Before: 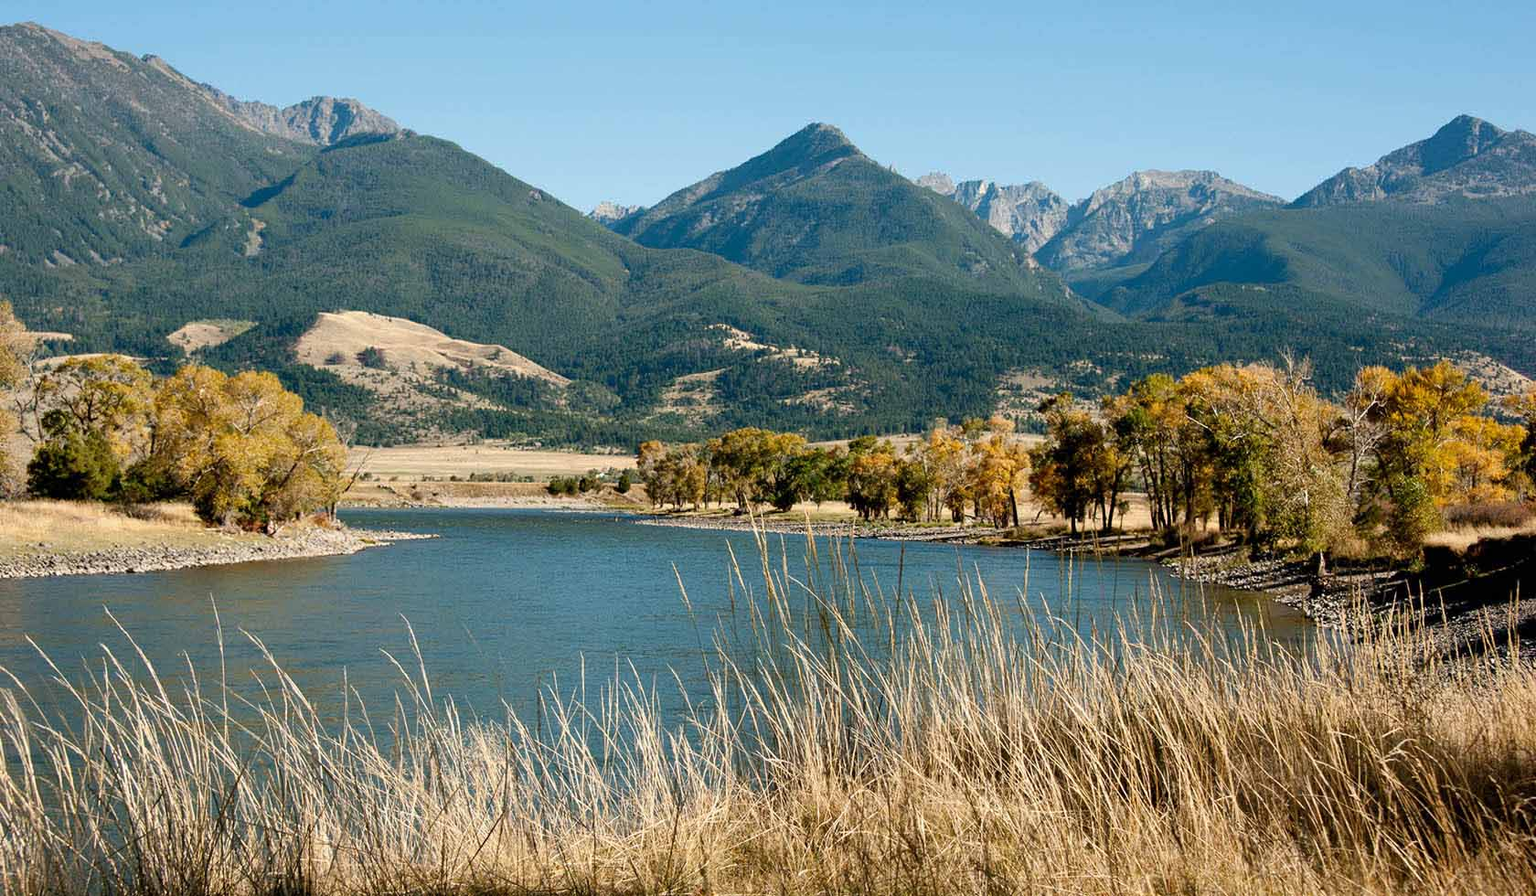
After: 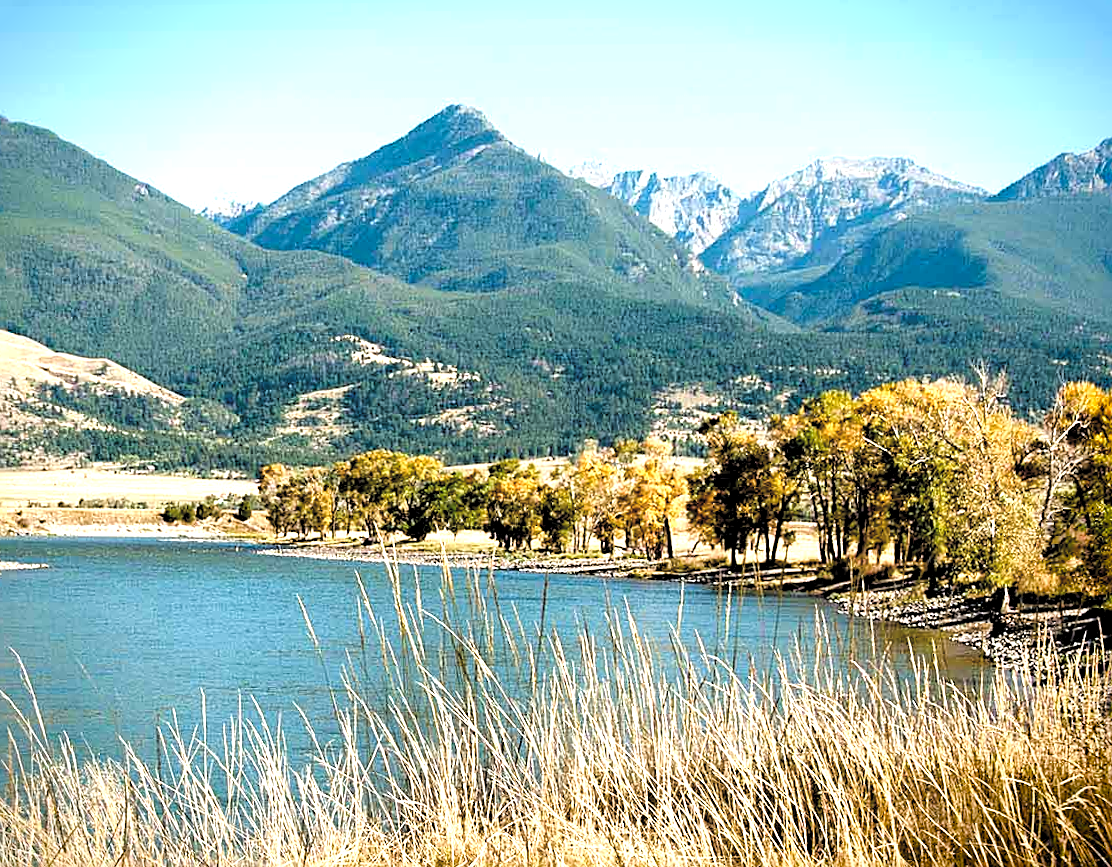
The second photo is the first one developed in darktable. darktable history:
color correction: saturation 0.98
rotate and perspective: rotation 0.074°, lens shift (vertical) 0.096, lens shift (horizontal) -0.041, crop left 0.043, crop right 0.952, crop top 0.024, crop bottom 0.979
sharpen: on, module defaults
contrast brightness saturation: brightness 0.28
crop and rotate: left 24.034%, top 2.838%, right 6.406%, bottom 6.299%
color balance rgb: perceptual saturation grading › global saturation 25%, perceptual saturation grading › highlights -50%, perceptual saturation grading › shadows 30%, perceptual brilliance grading › global brilliance 12%, global vibrance 20%
vignetting: fall-off start 88.53%, fall-off radius 44.2%, saturation 0.376, width/height ratio 1.161
levels: levels [0.129, 0.519, 0.867]
